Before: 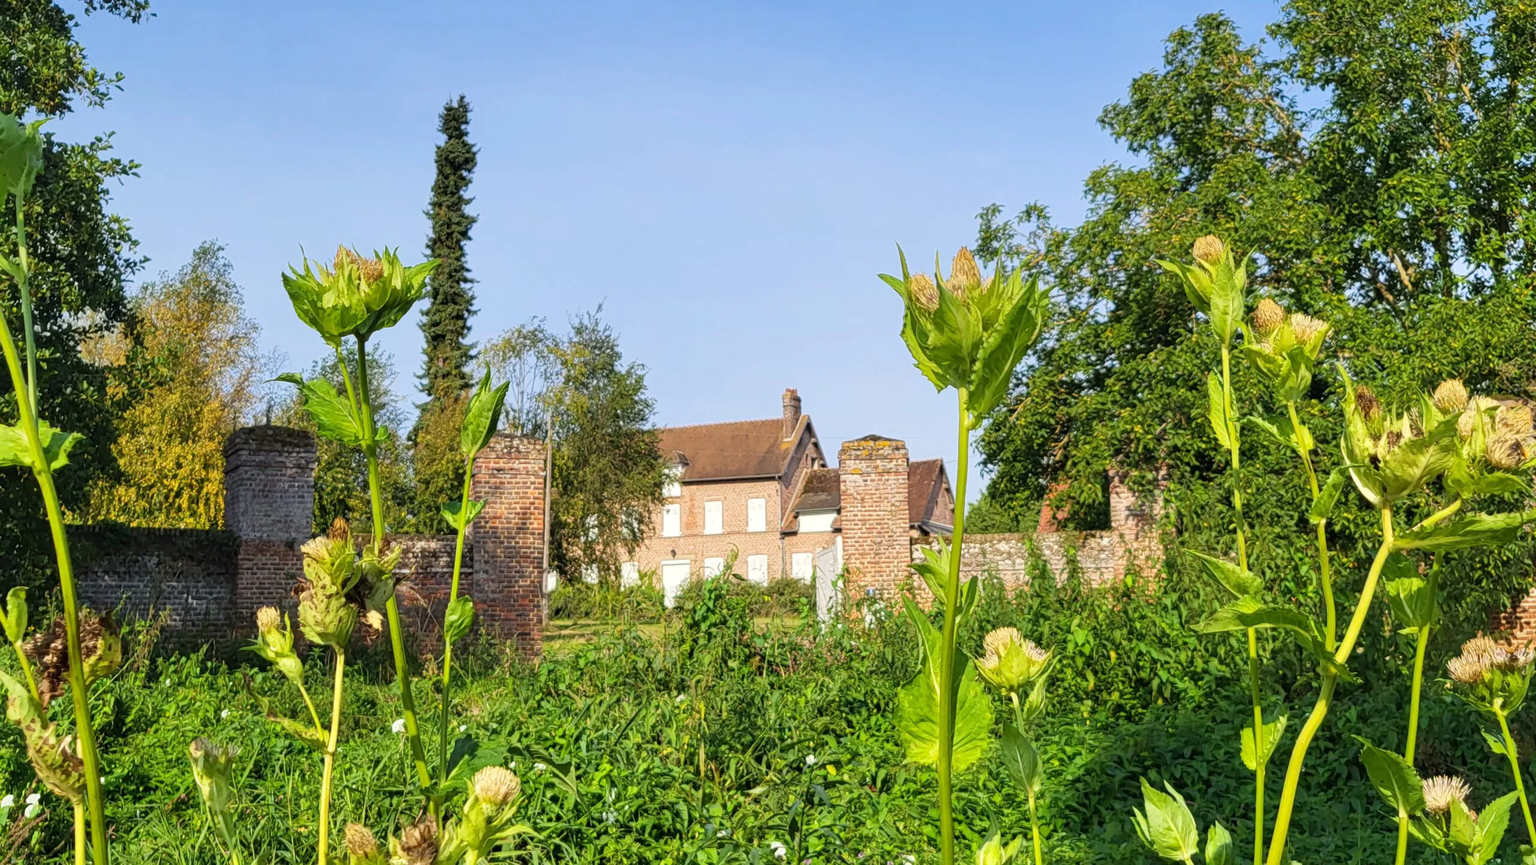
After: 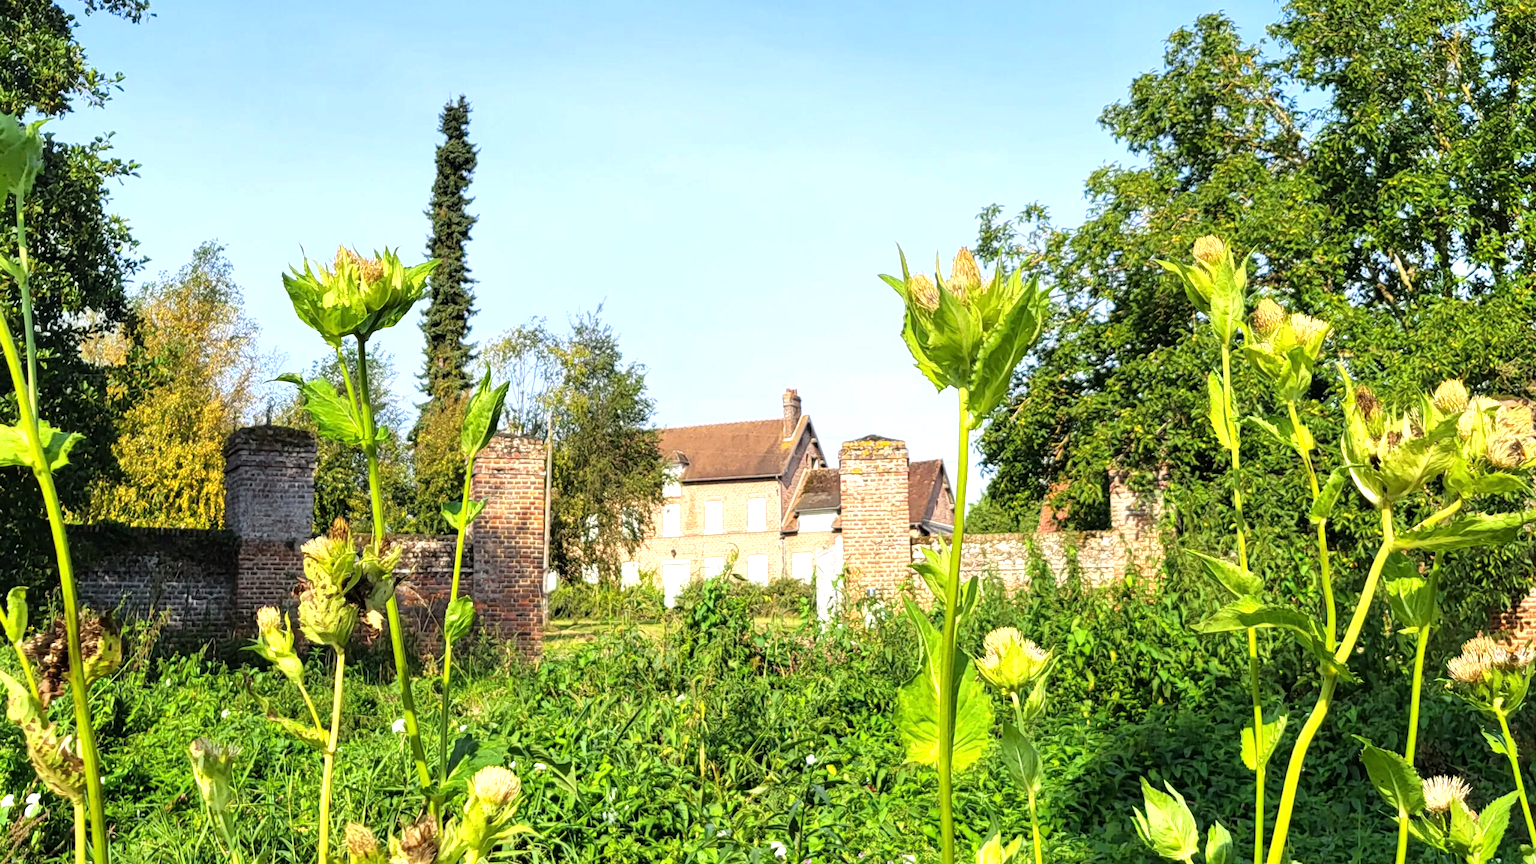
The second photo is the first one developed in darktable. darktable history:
tone equalizer: -8 EV -0.76 EV, -7 EV -0.675 EV, -6 EV -0.589 EV, -5 EV -0.413 EV, -3 EV 0.392 EV, -2 EV 0.6 EV, -1 EV 0.69 EV, +0 EV 0.76 EV
